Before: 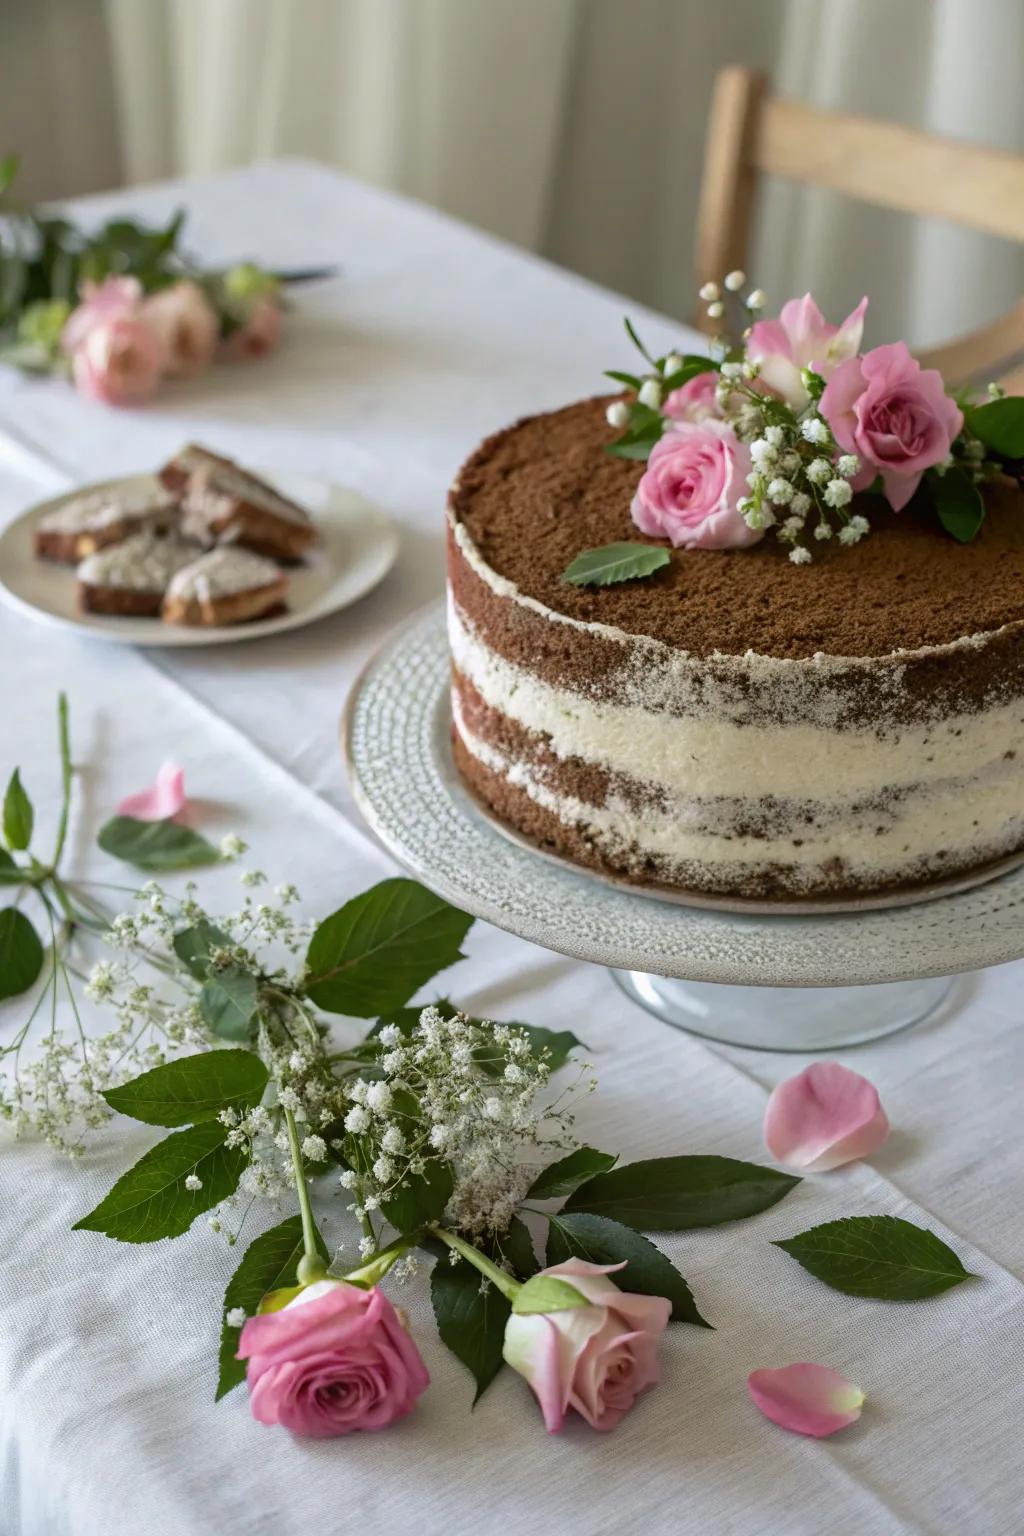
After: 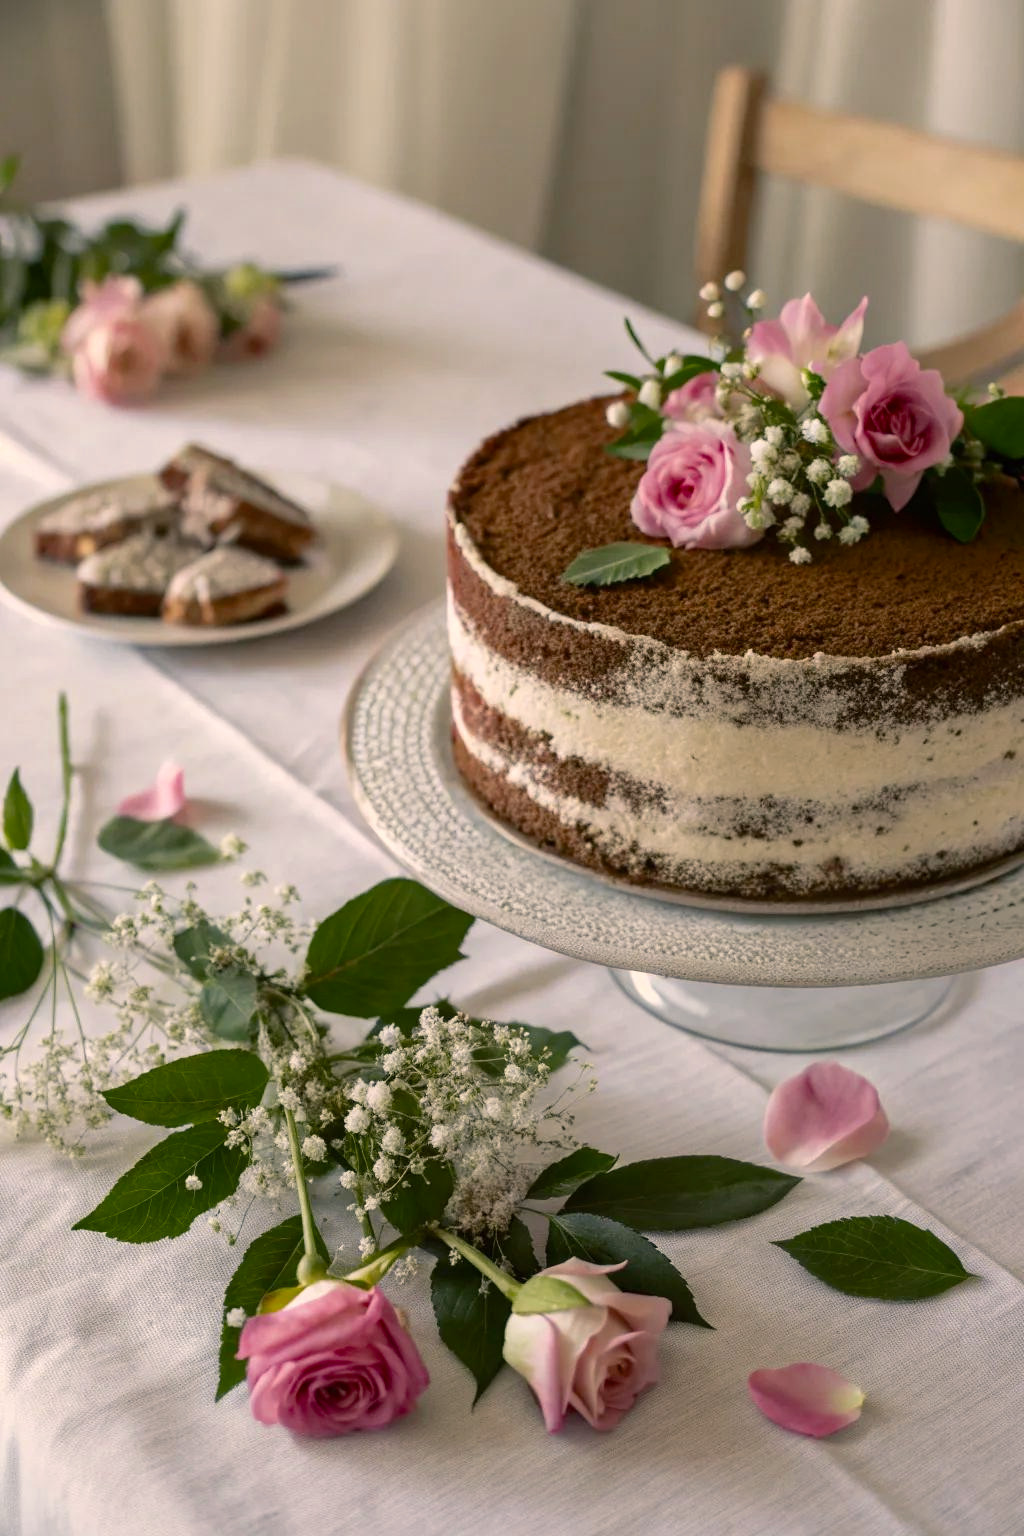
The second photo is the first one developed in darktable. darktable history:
color balance rgb: highlights gain › chroma 3.862%, highlights gain › hue 58.37°, linear chroma grading › shadows -1.644%, linear chroma grading › highlights -13.957%, linear chroma grading › global chroma -9.965%, linear chroma grading › mid-tones -9.953%, perceptual saturation grading › global saturation 19.766%, global vibrance -1.558%, saturation formula JzAzBz (2021)
